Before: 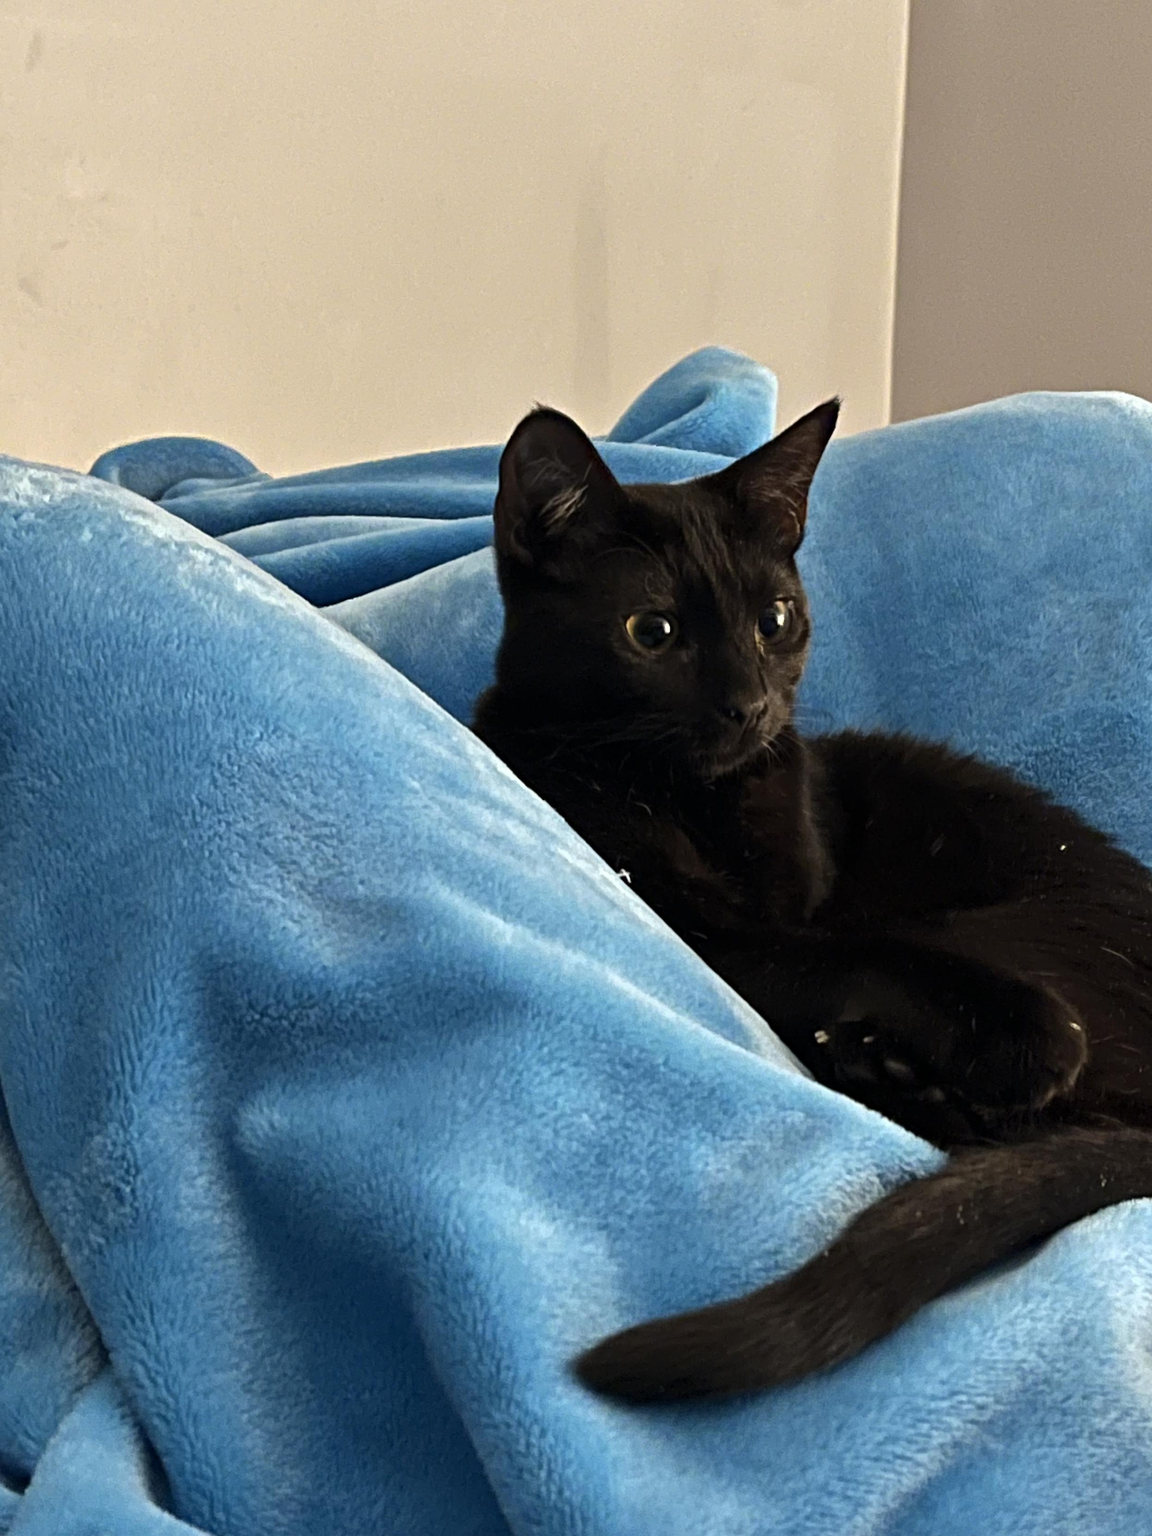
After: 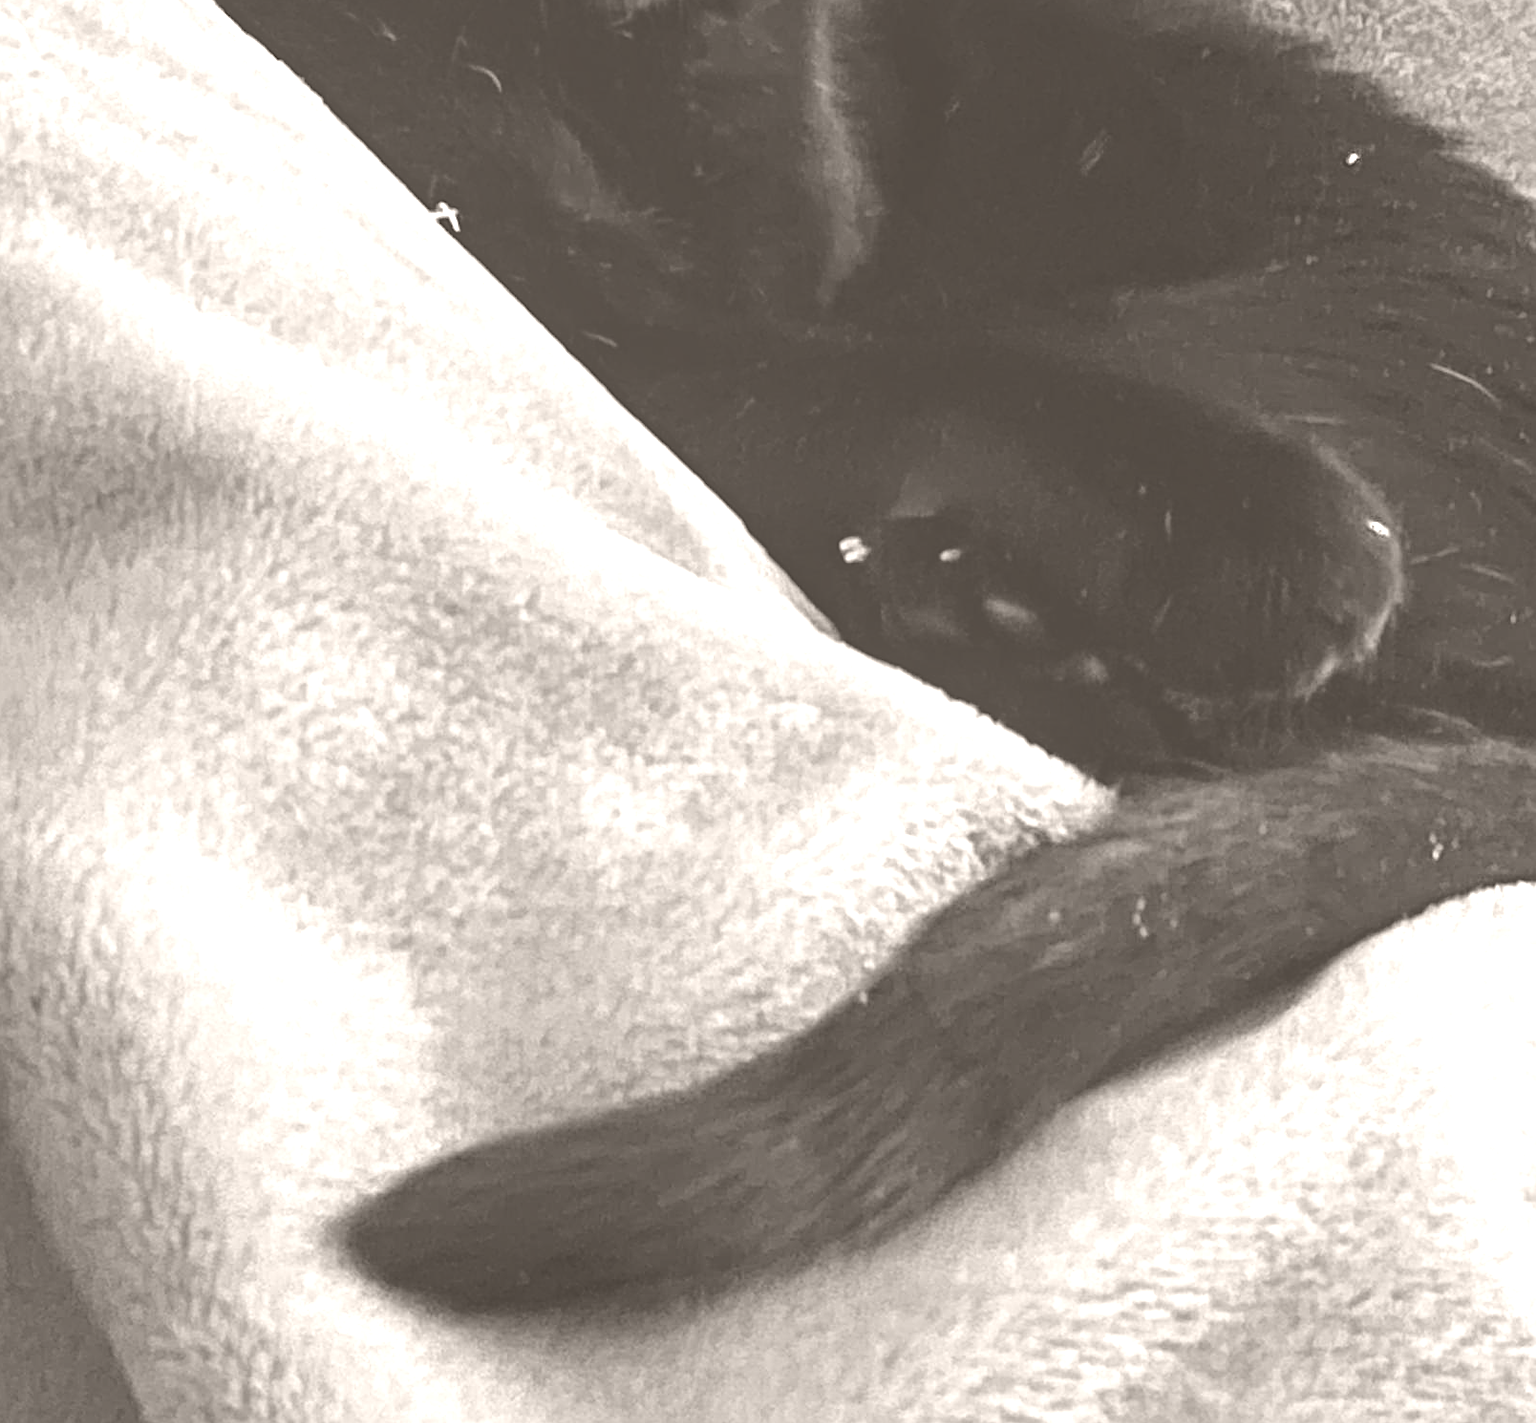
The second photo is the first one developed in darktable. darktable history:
sharpen: on, module defaults
crop and rotate: left 35.509%, top 50.238%, bottom 4.934%
local contrast: on, module defaults
colorize: hue 34.49°, saturation 35.33%, source mix 100%, lightness 55%, version 1
